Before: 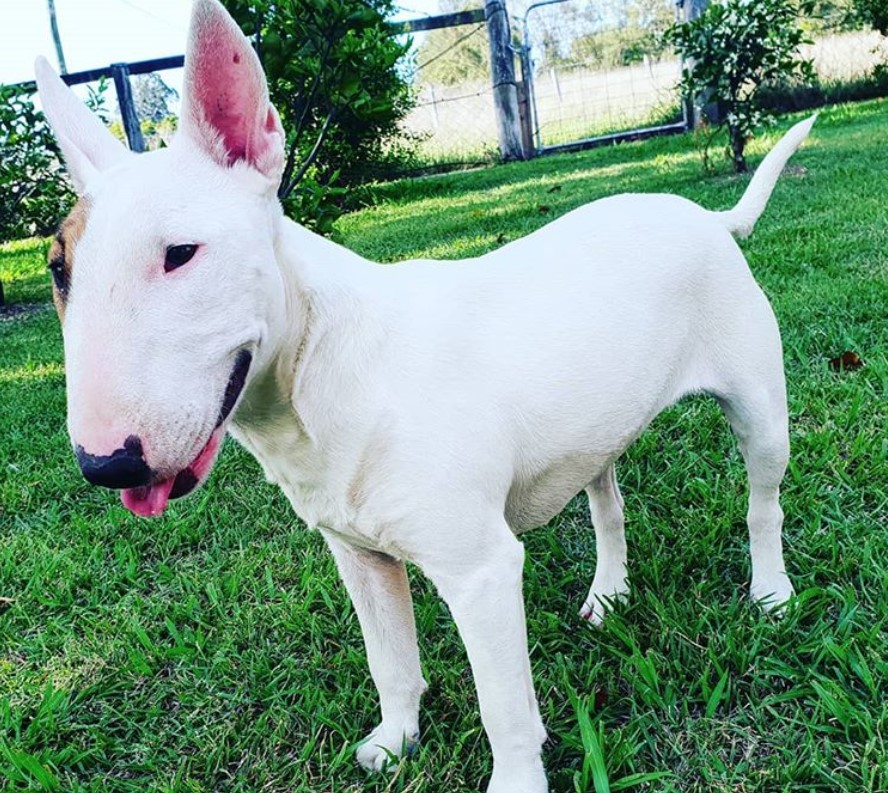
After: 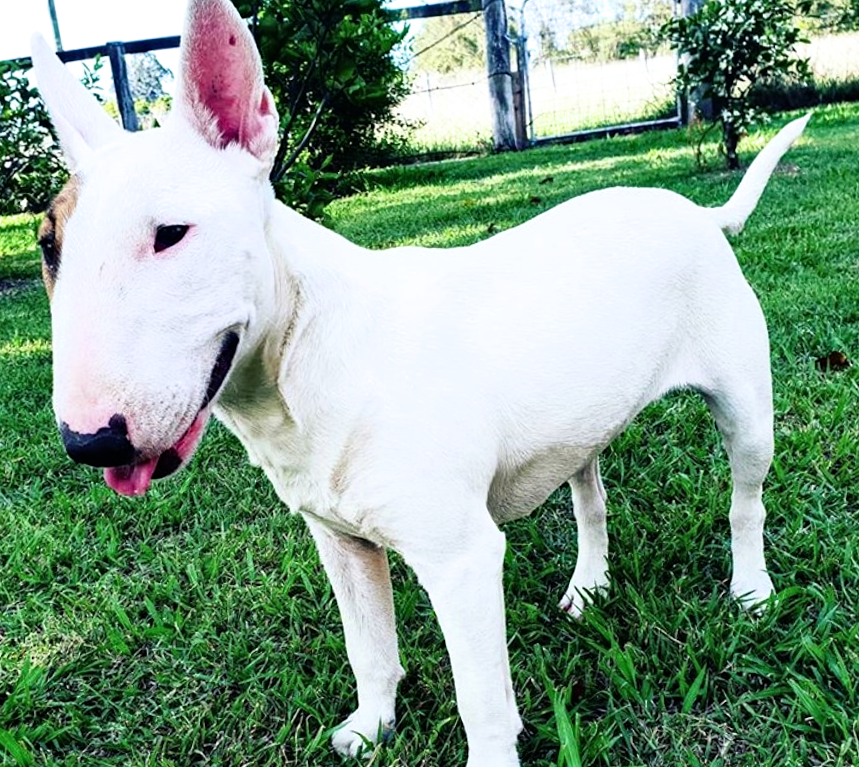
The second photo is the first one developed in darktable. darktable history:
filmic rgb: black relative exposure -9.08 EV, white relative exposure 2.3 EV, hardness 7.49
haze removal: compatibility mode true, adaptive false
crop and rotate: angle -1.69°
